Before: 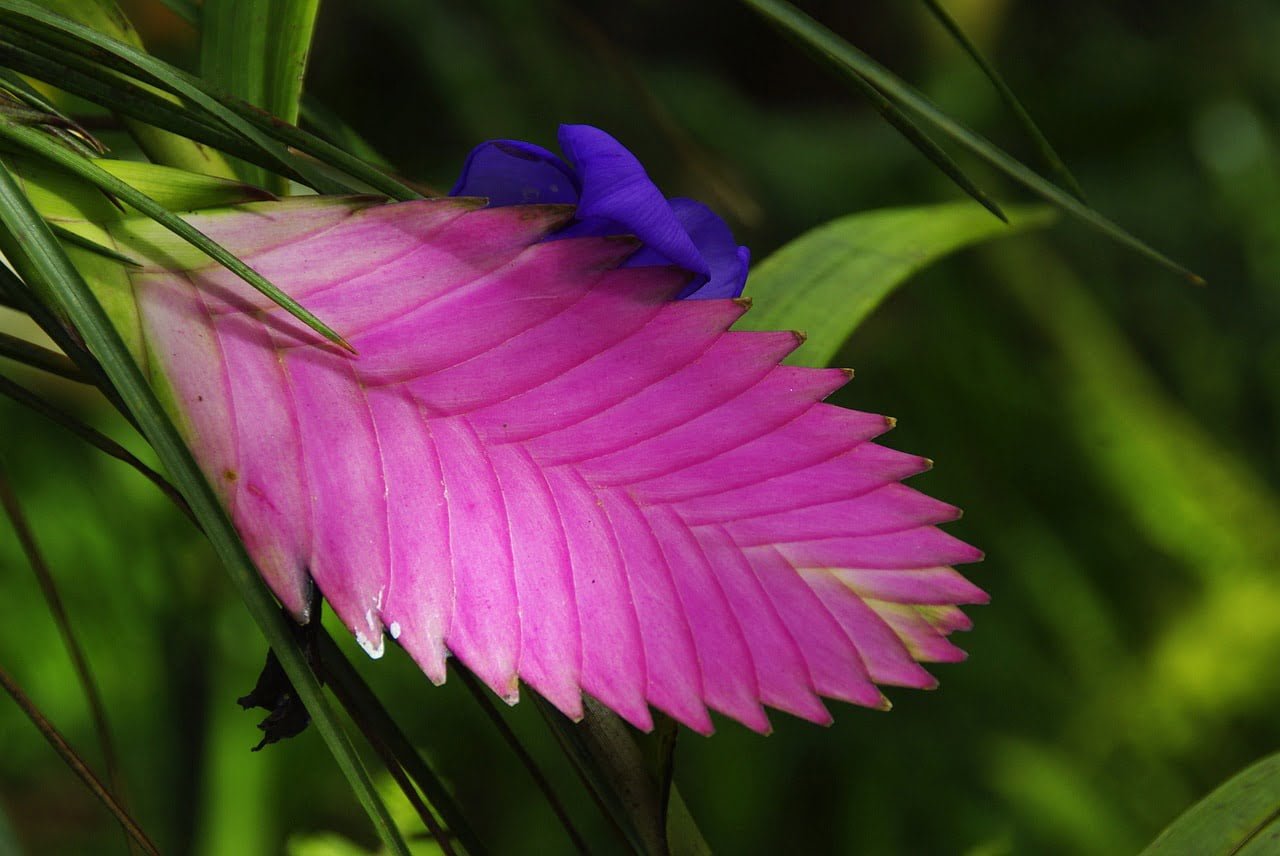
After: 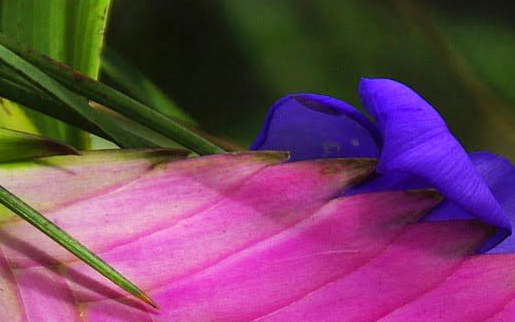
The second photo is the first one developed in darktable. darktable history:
exposure: exposure 0.407 EV, compensate highlight preservation false
color balance rgb: perceptual saturation grading › global saturation 0.483%, global vibrance 19.263%
crop: left 15.57%, top 5.431%, right 44.154%, bottom 56.915%
shadows and highlights: white point adjustment 0.122, highlights -69.81, soften with gaussian
